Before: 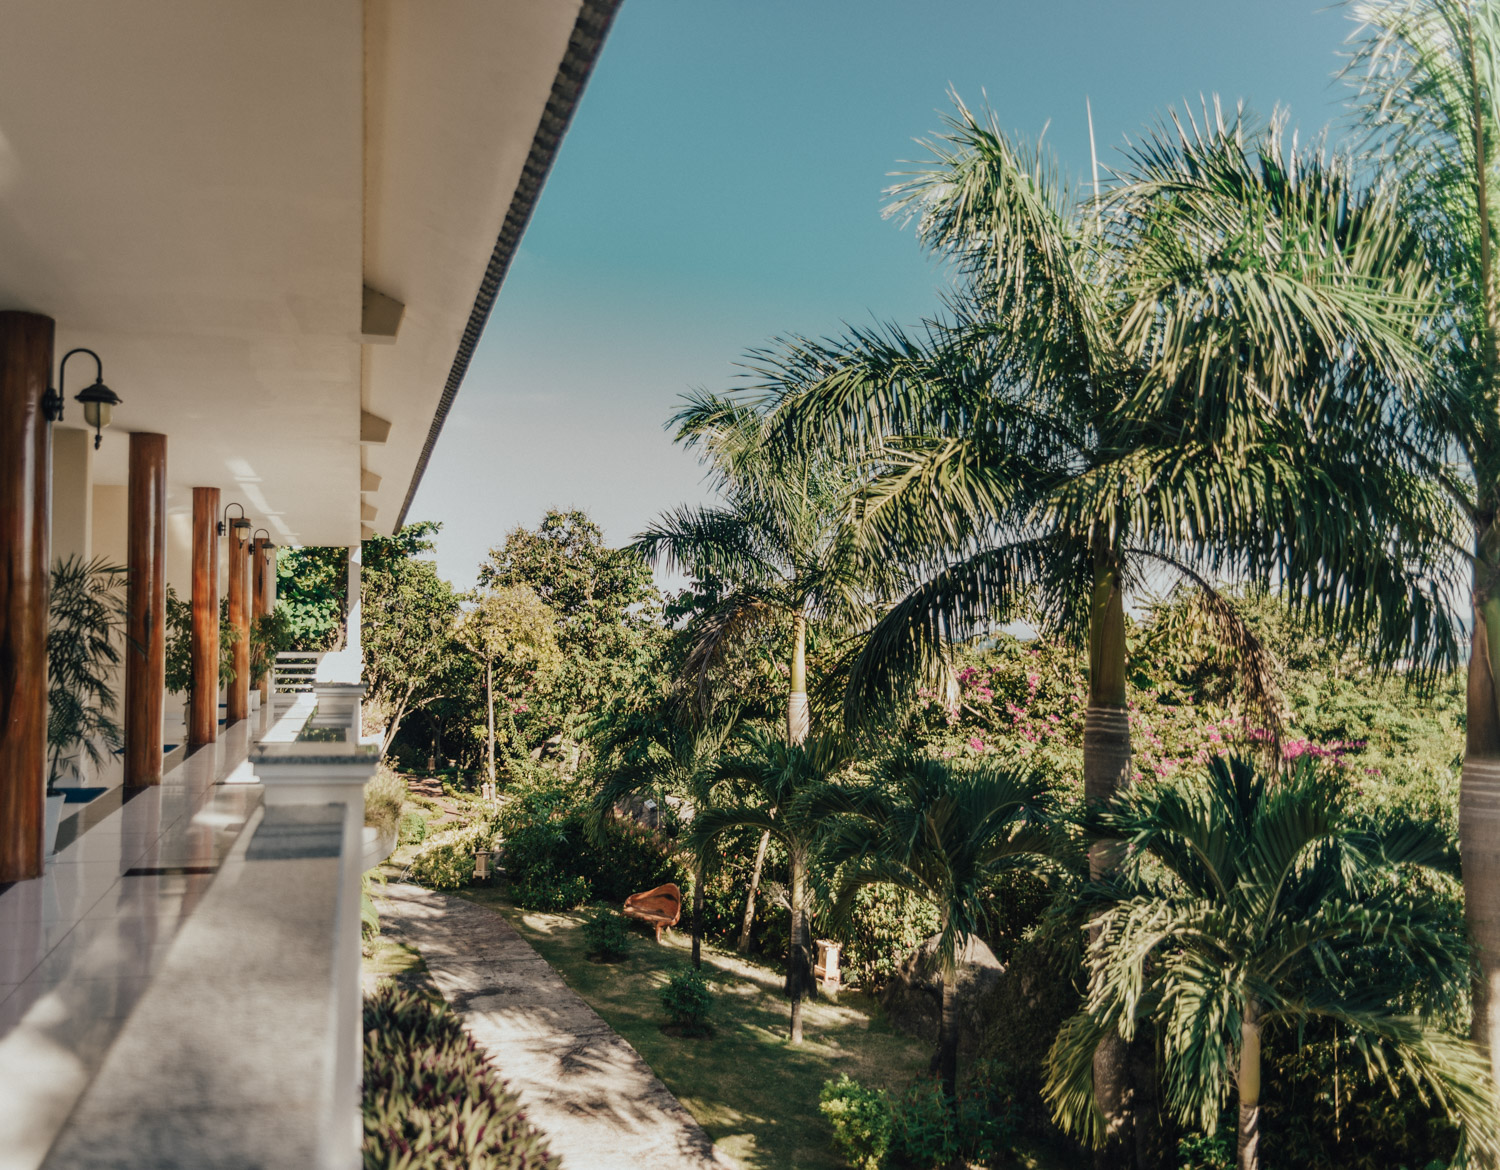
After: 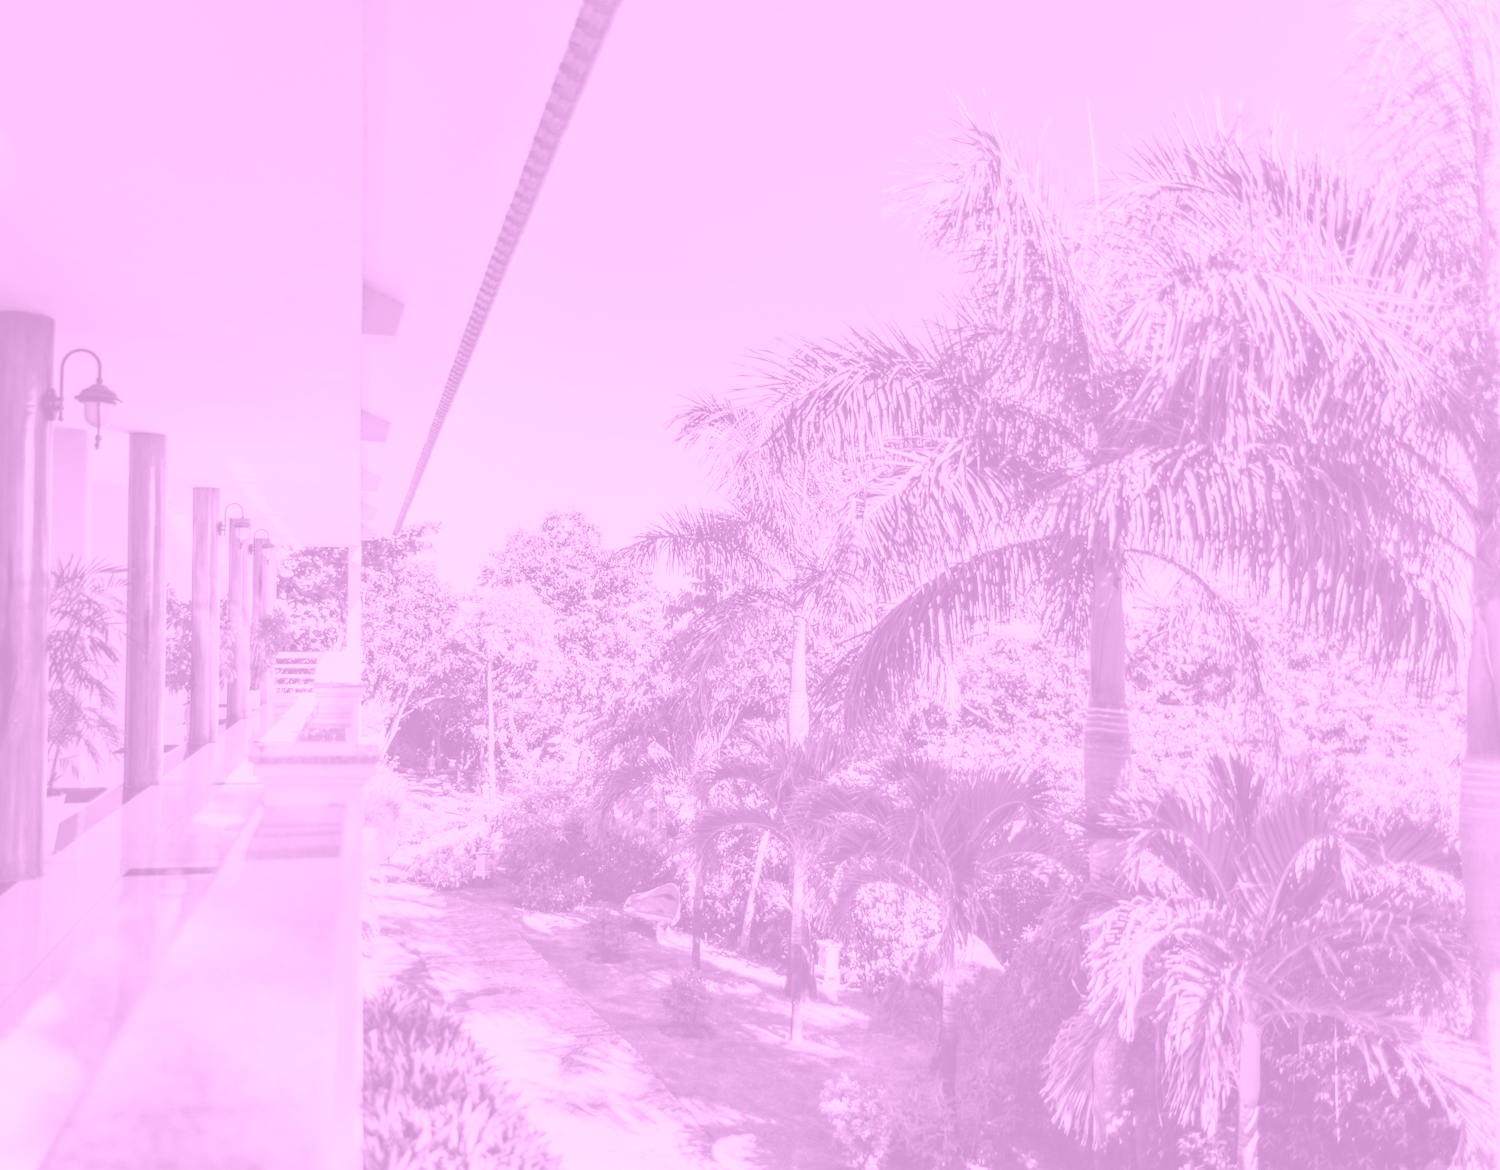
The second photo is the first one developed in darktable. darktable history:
colorize: hue 331.2°, saturation 69%, source mix 30.28%, lightness 69.02%, version 1
levels: levels [0, 0.43, 0.984]
